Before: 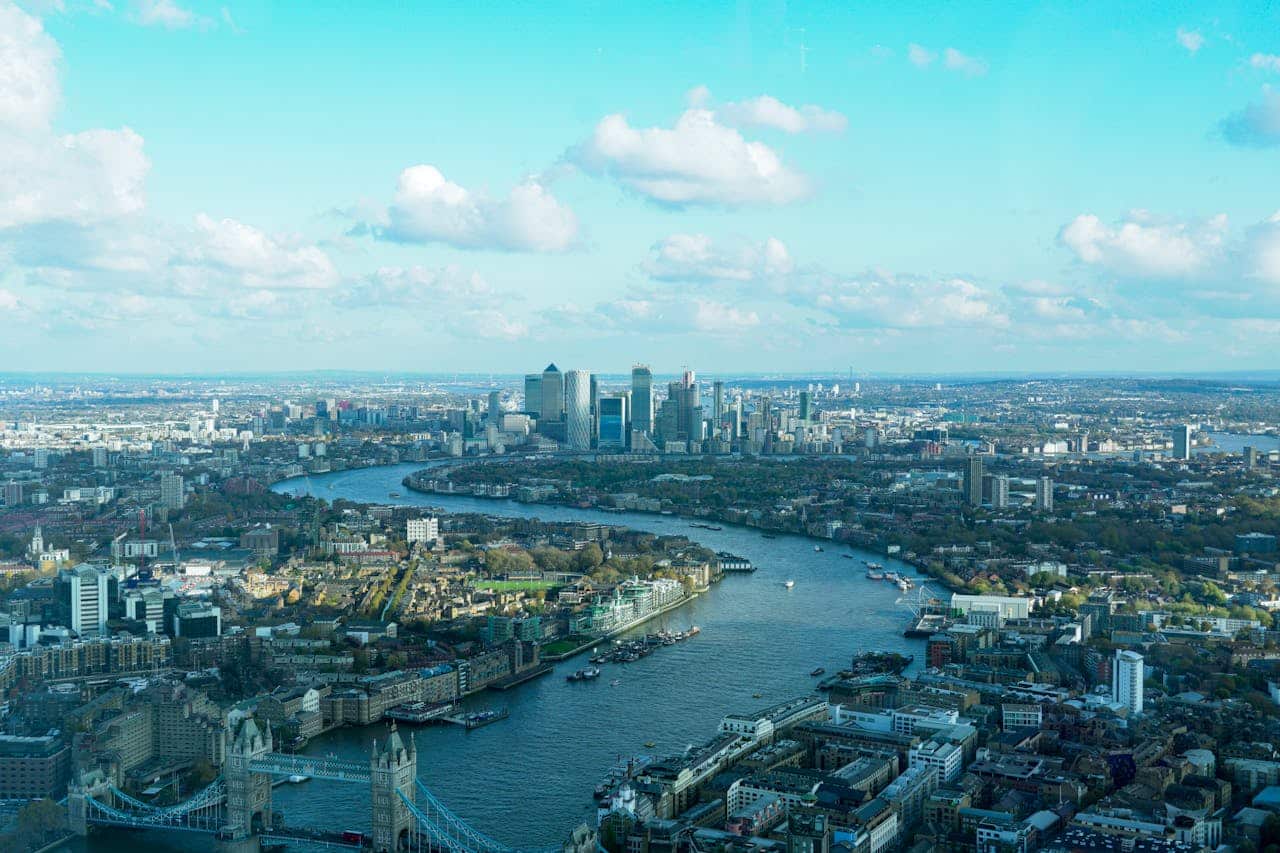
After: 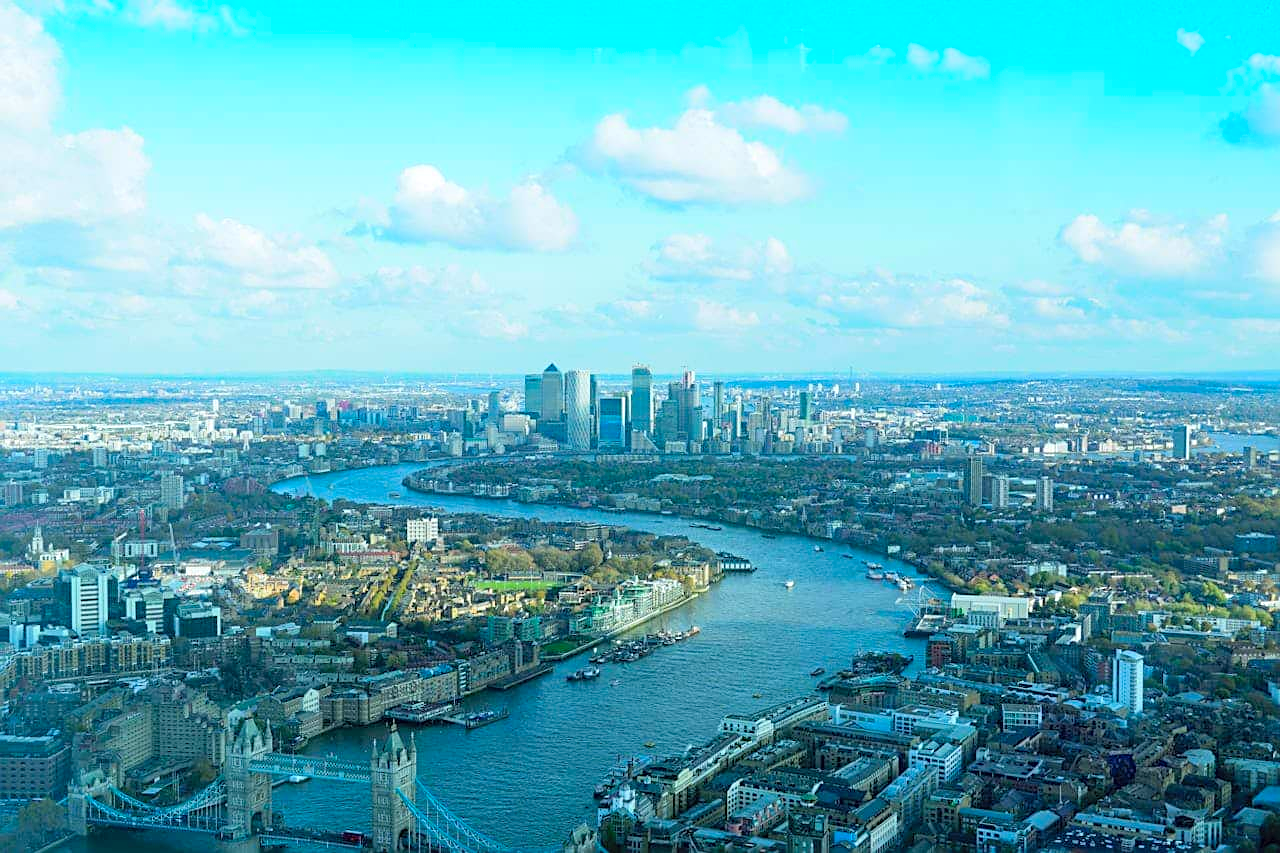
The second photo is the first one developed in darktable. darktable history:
sharpen: on, module defaults
contrast brightness saturation: contrast 0.07, brightness 0.18, saturation 0.4
